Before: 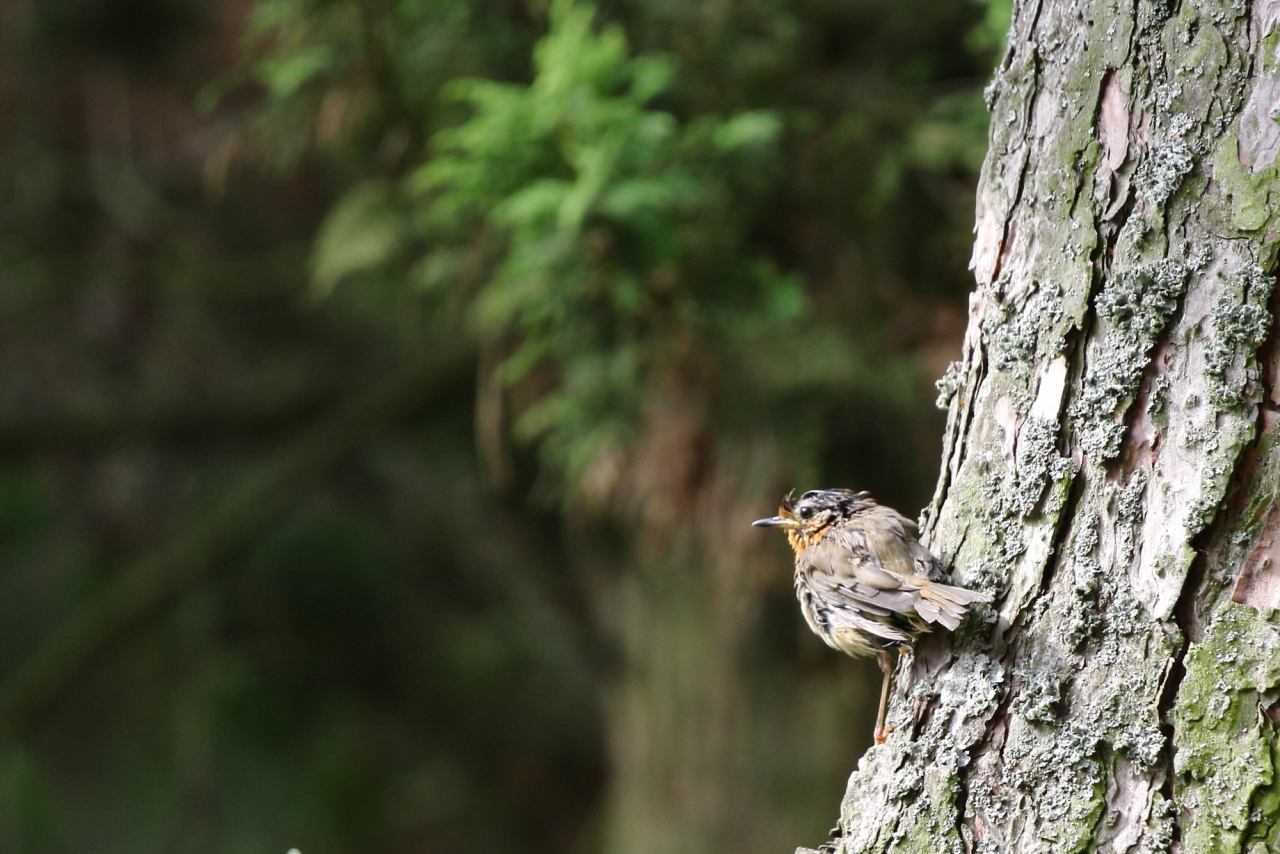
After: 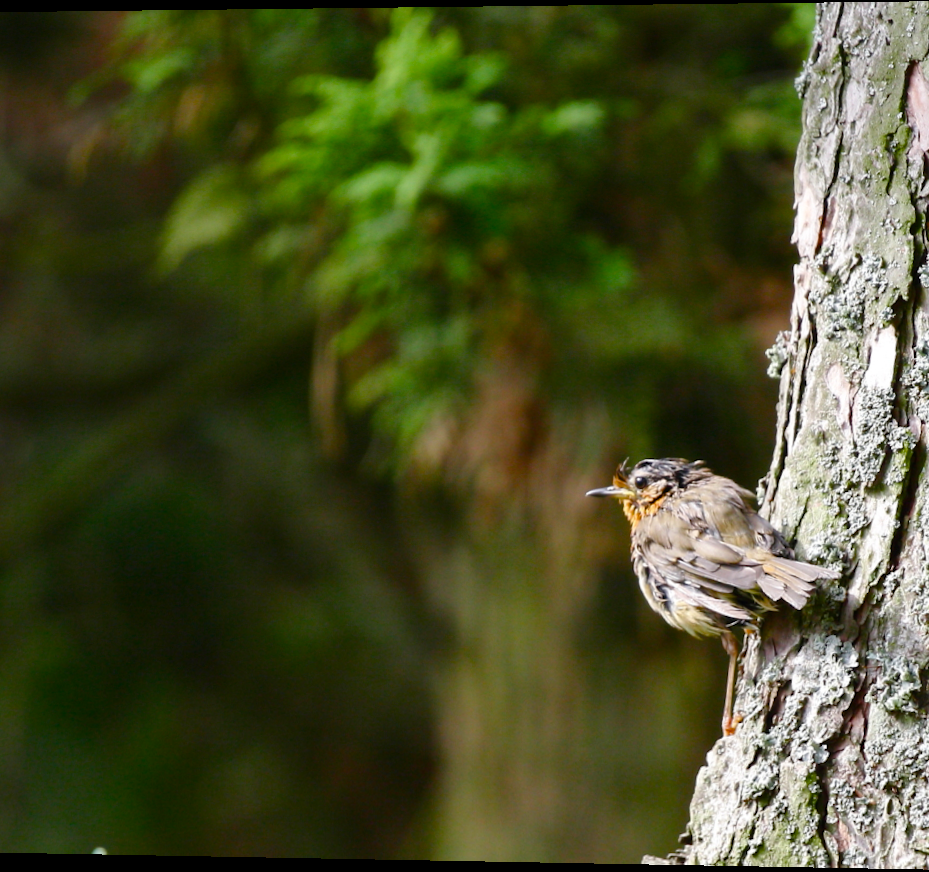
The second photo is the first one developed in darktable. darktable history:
crop and rotate: left 15.055%, right 18.278%
color balance rgb: perceptual saturation grading › global saturation 35%, perceptual saturation grading › highlights -25%, perceptual saturation grading › shadows 50%
rotate and perspective: rotation 0.128°, lens shift (vertical) -0.181, lens shift (horizontal) -0.044, shear 0.001, automatic cropping off
